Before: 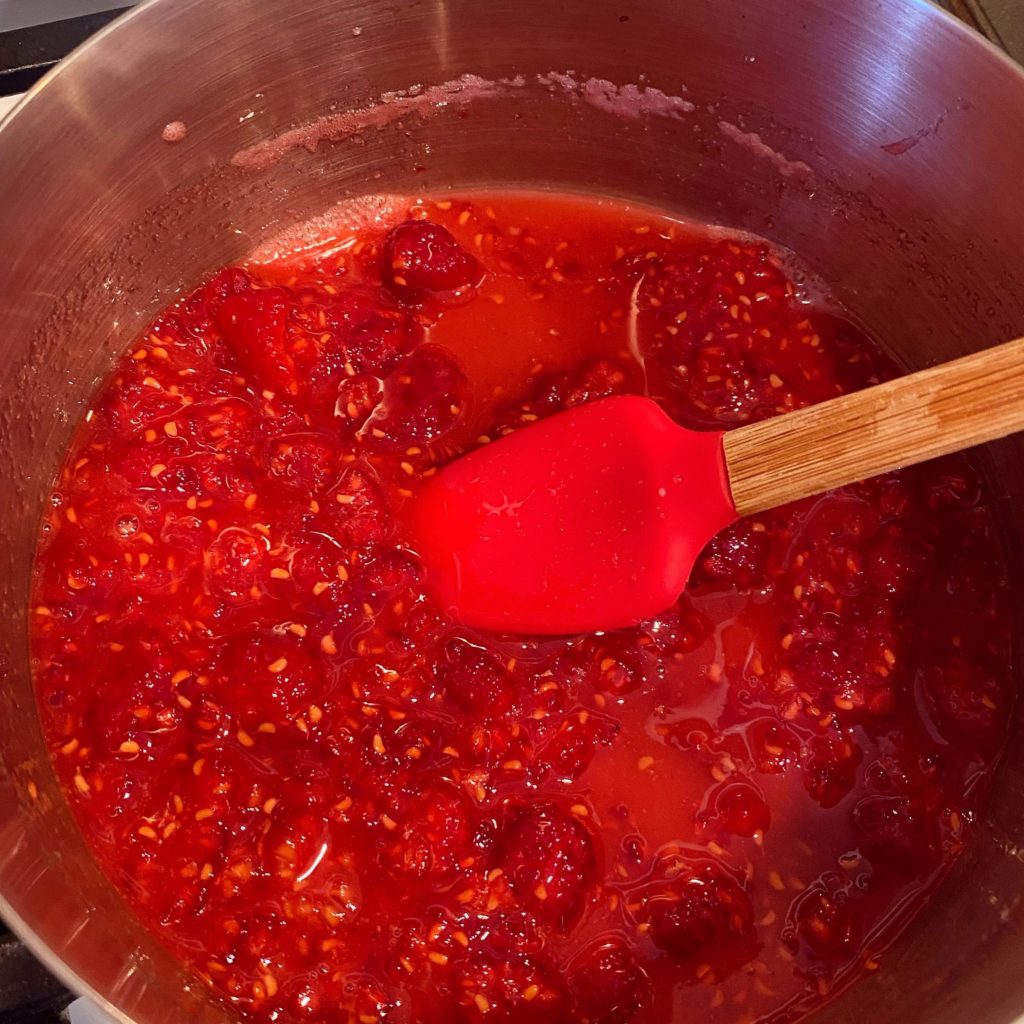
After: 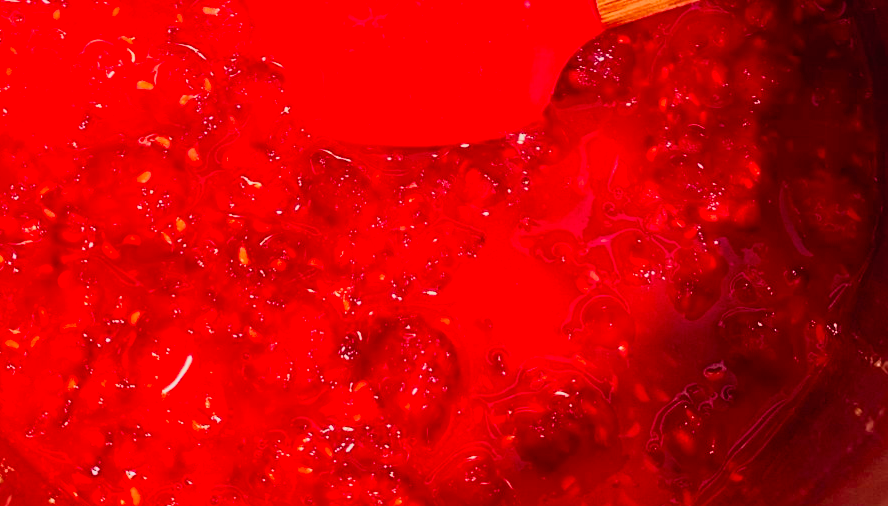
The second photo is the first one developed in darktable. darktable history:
crop and rotate: left 13.264%, top 47.664%, bottom 2.9%
filmic rgb: black relative exposure -6.19 EV, white relative exposure 6.94 EV, hardness 2.27
contrast brightness saturation: contrast 0.201, brightness 0.193, saturation 0.792
